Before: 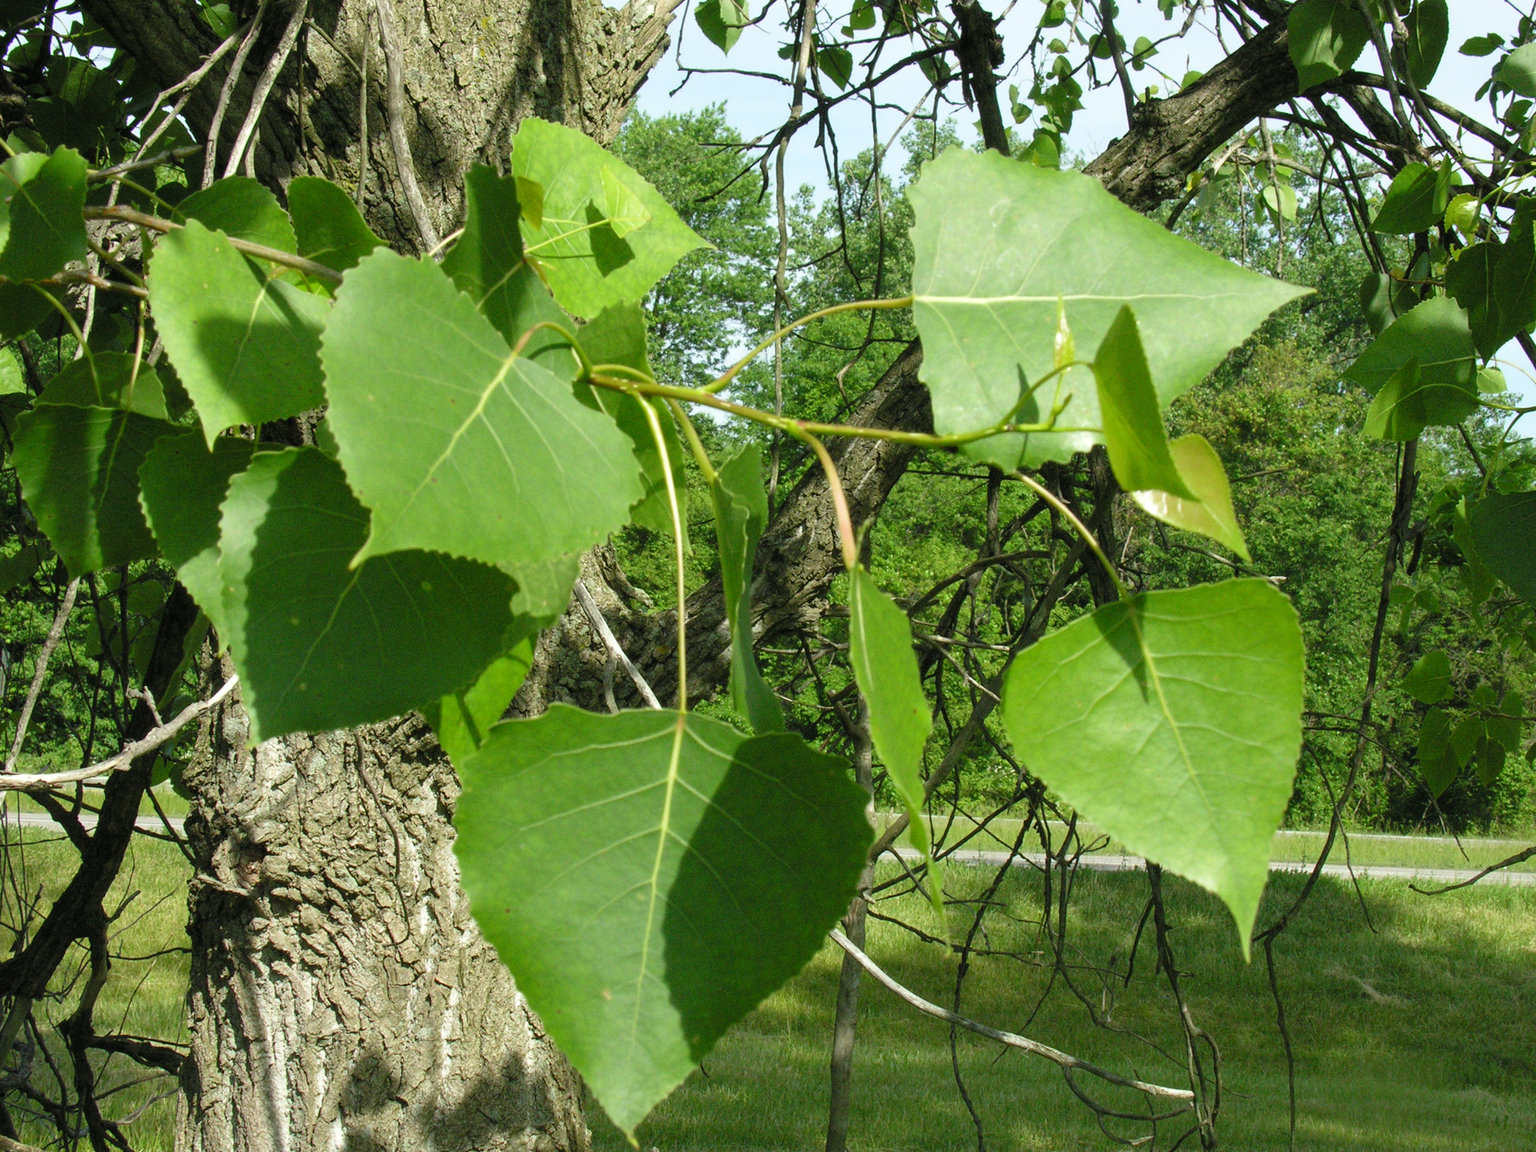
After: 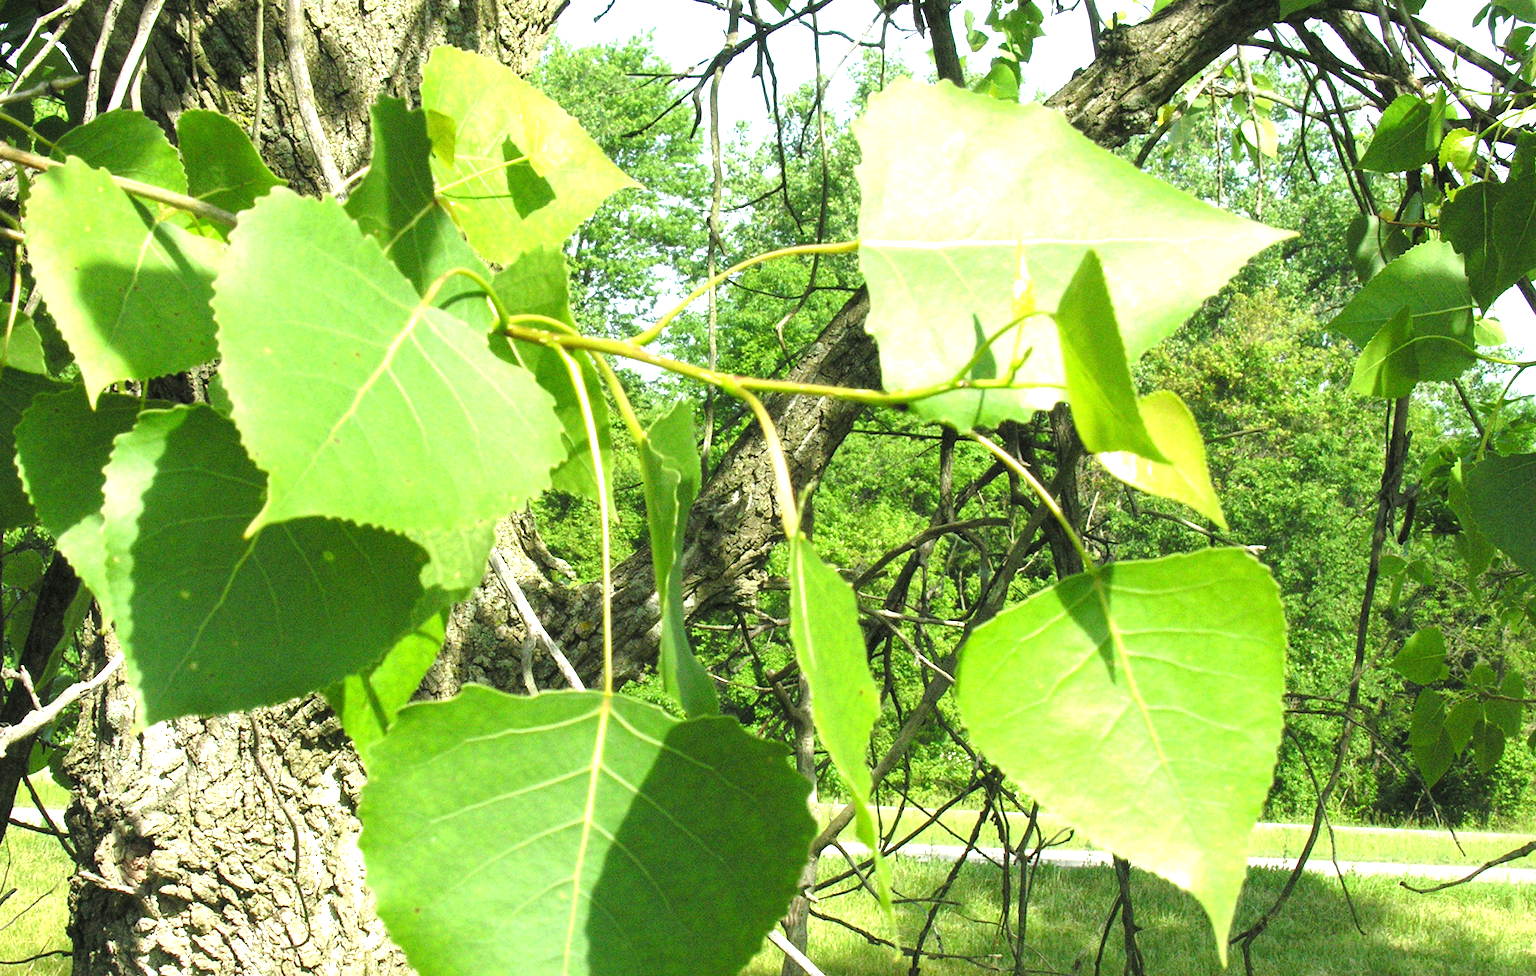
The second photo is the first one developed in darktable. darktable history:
exposure: black level correction 0, exposure 1 EV, compensate exposure bias true, compensate highlight preservation false
crop: left 8.155%, top 6.611%, bottom 15.385%
